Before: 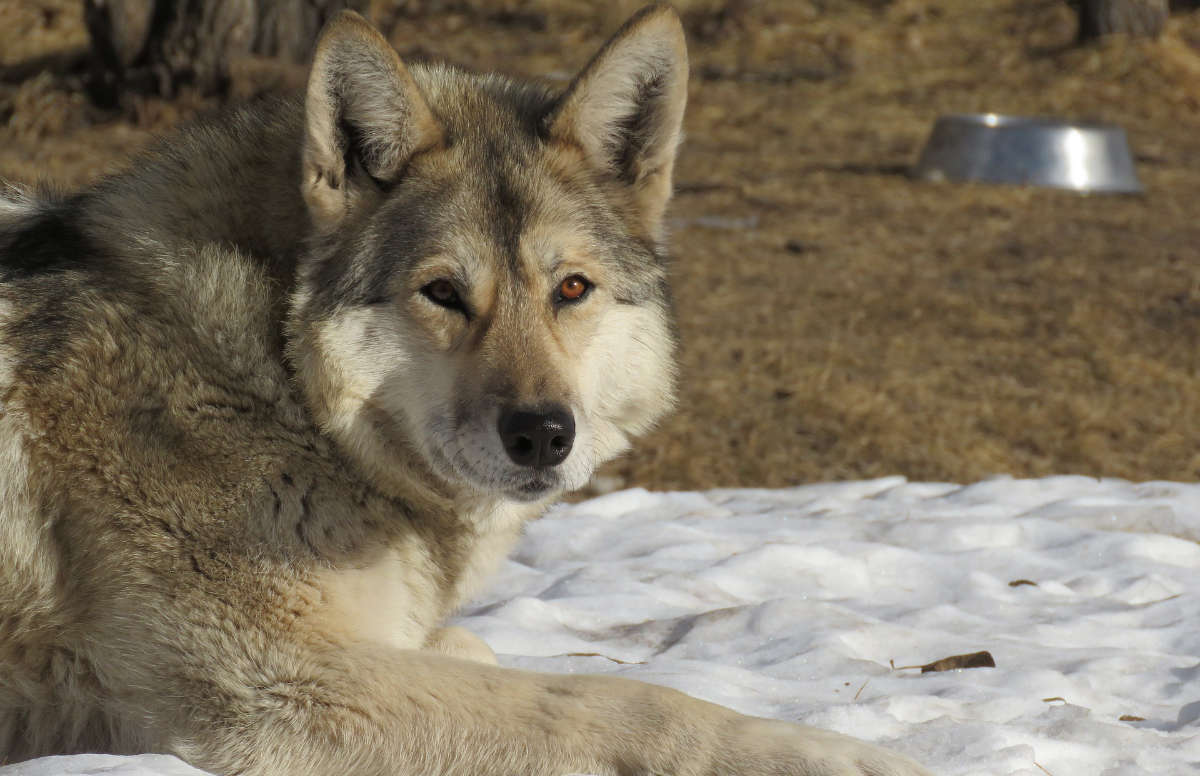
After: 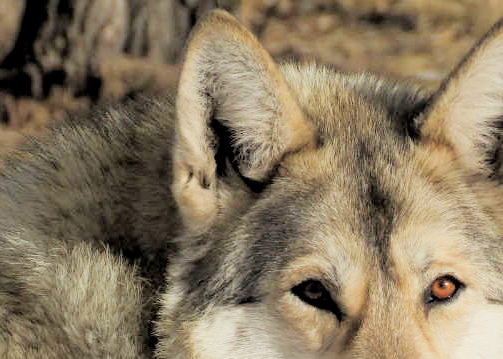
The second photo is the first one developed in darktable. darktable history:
crop and rotate: left 10.817%, top 0.062%, right 47.194%, bottom 53.626%
exposure: black level correction 0.001, exposure 1.05 EV, compensate exposure bias true, compensate highlight preservation false
filmic rgb: black relative exposure -5 EV, hardness 2.88, contrast 1.3, highlights saturation mix -10%
rgb levels: preserve colors sum RGB, levels [[0.038, 0.433, 0.934], [0, 0.5, 1], [0, 0.5, 1]]
